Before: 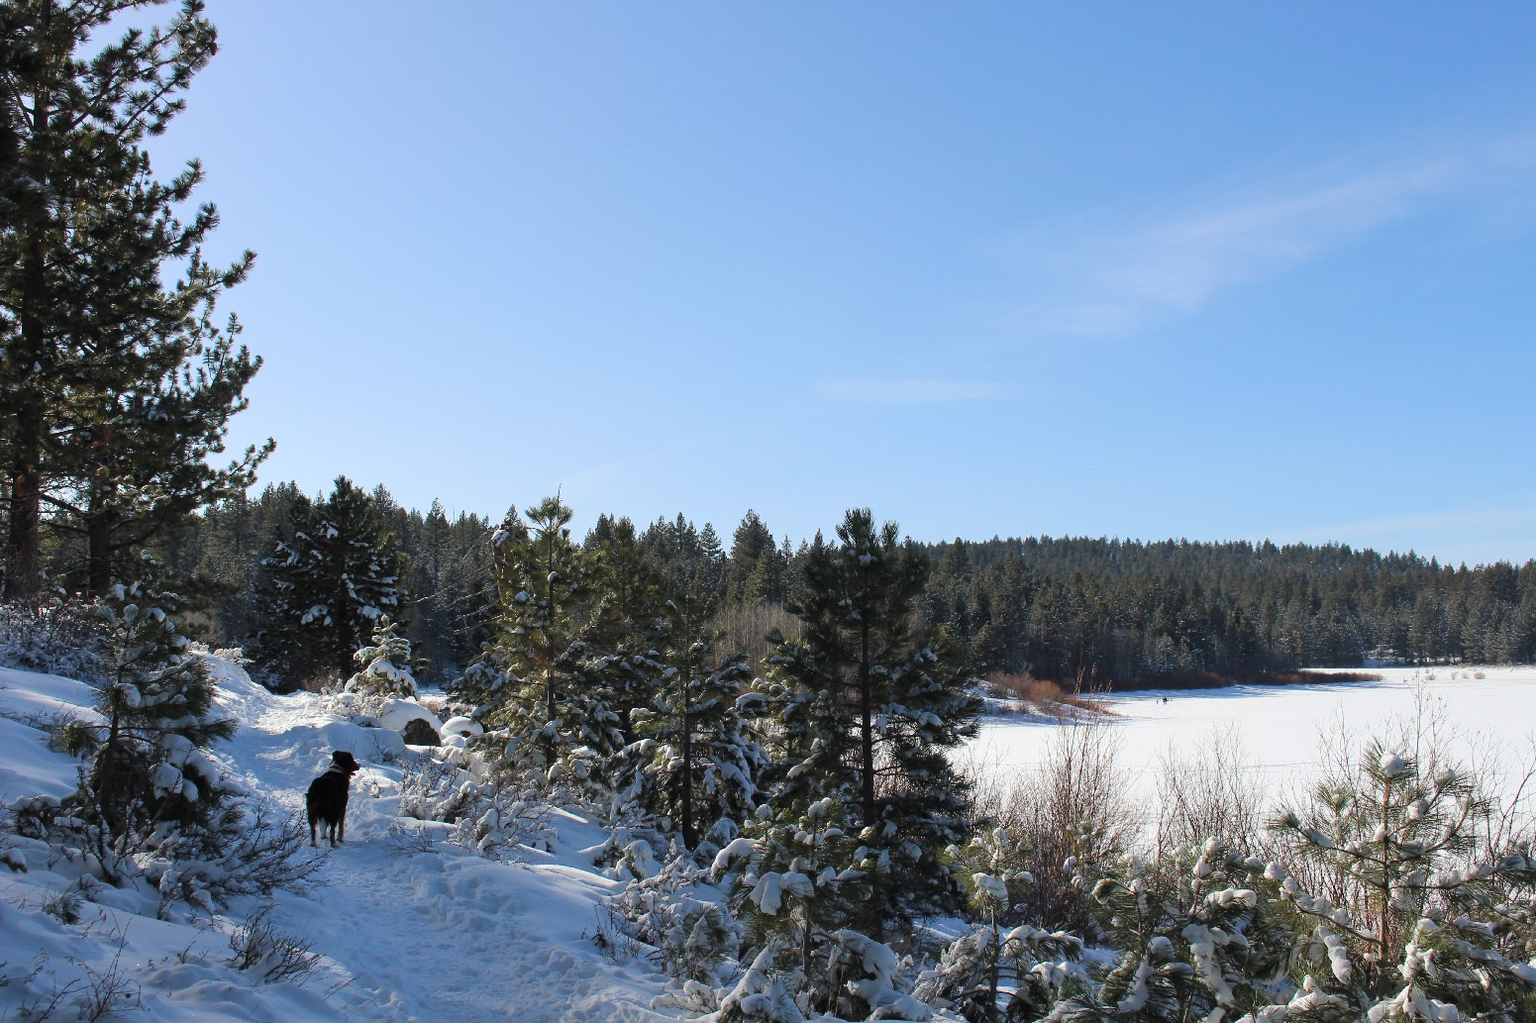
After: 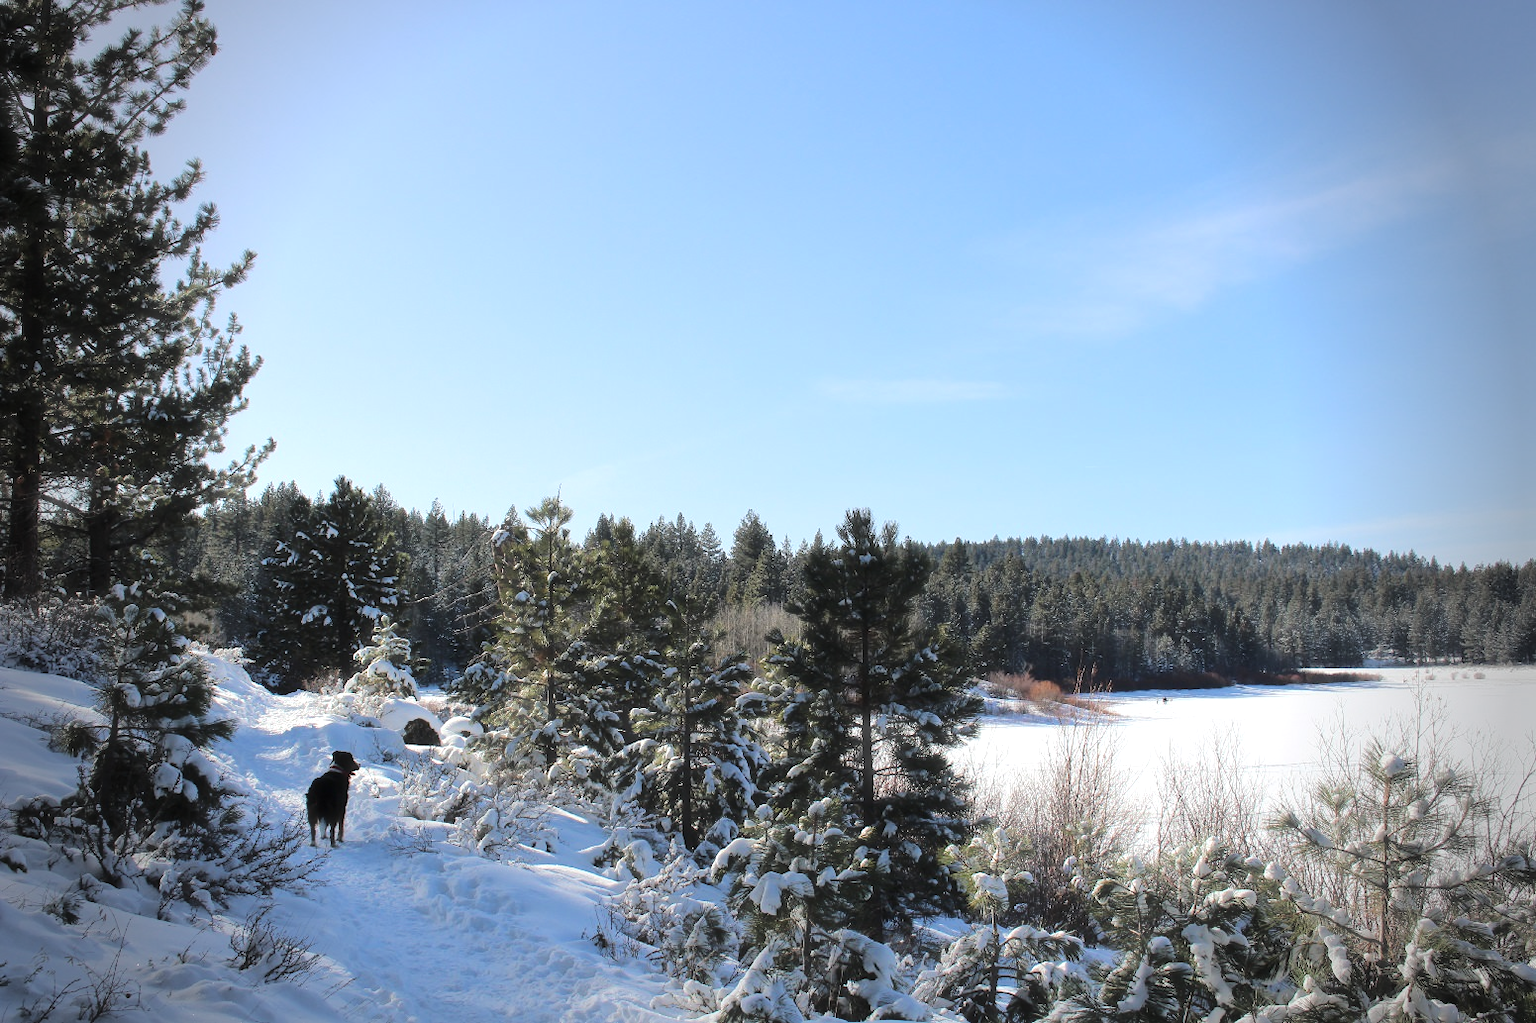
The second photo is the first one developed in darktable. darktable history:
tone equalizer: -8 EV 0.987 EV, -7 EV 1 EV, -6 EV 1.04 EV, -5 EV 0.97 EV, -4 EV 1.03 EV, -3 EV 0.756 EV, -2 EV 0.475 EV, -1 EV 0.254 EV, edges refinement/feathering 500, mask exposure compensation -1.57 EV, preserve details no
base curve: curves: ch0 [(0, 0) (0.073, 0.04) (0.157, 0.139) (0.492, 0.492) (0.758, 0.758) (1, 1)]
haze removal: strength -0.077, distance 0.365, compatibility mode true, adaptive false
vignetting: fall-off start 68.69%, fall-off radius 30.21%, brightness -0.465, saturation -0.301, width/height ratio 0.994, shape 0.859
